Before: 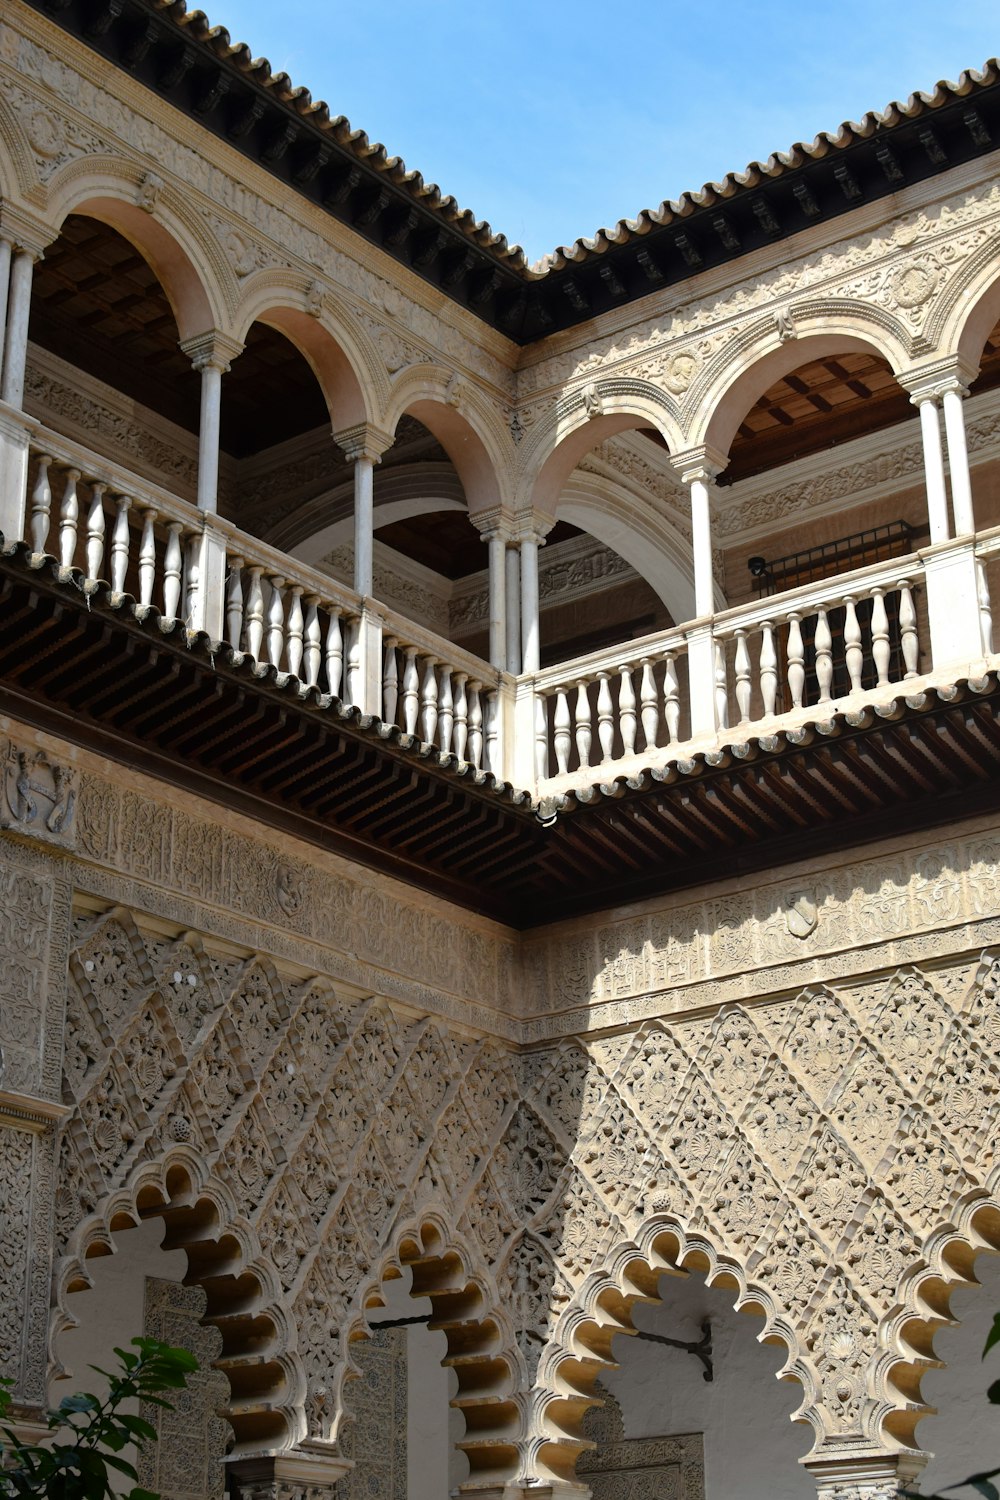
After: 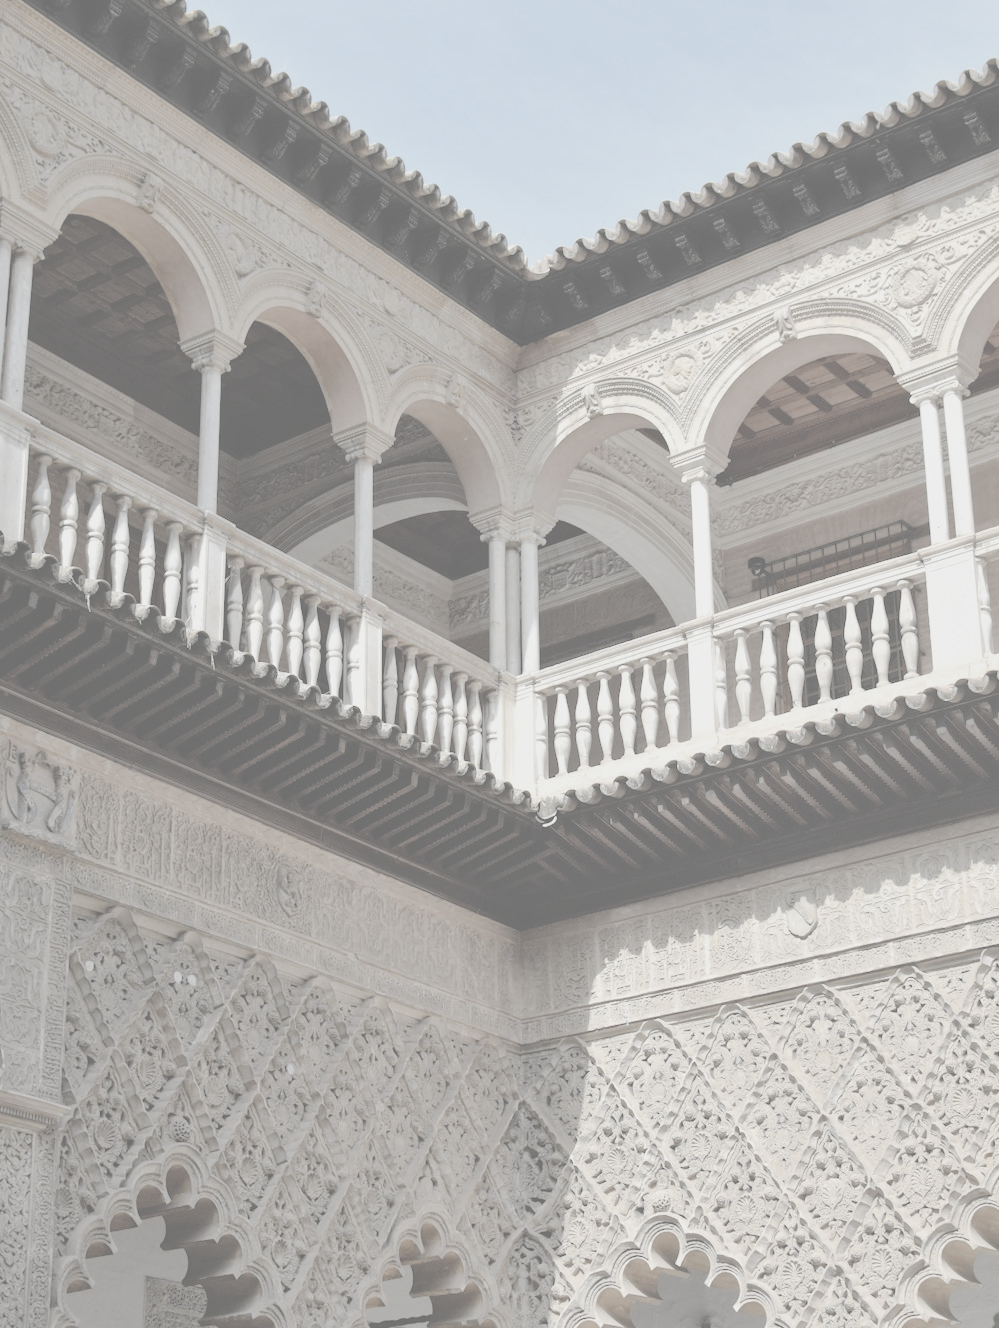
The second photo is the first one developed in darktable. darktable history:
crop and rotate: top 0%, bottom 11.447%
contrast brightness saturation: contrast -0.308, brightness 0.731, saturation -0.793
local contrast: mode bilateral grid, contrast 11, coarseness 24, detail 115%, midtone range 0.2
